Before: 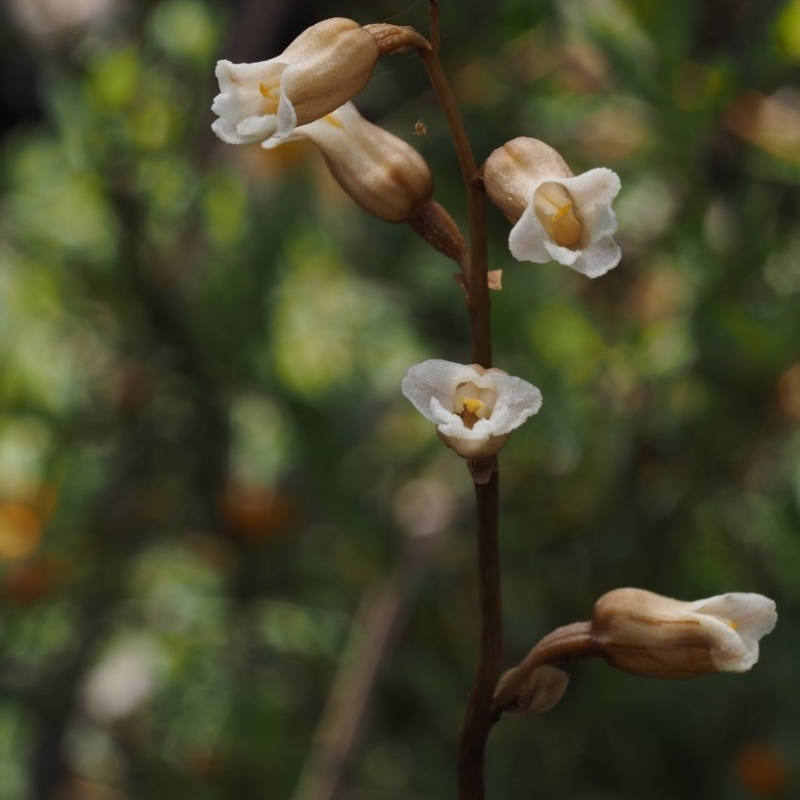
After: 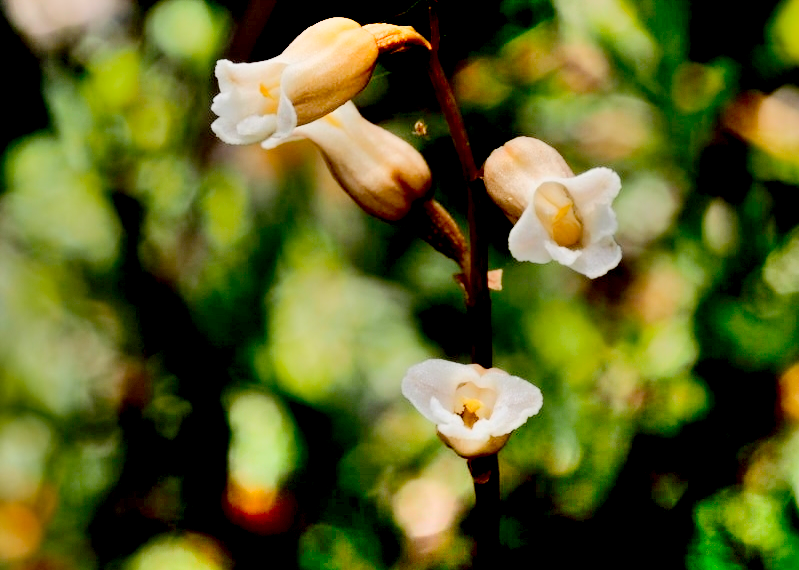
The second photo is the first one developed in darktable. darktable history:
crop: right 0.001%, bottom 28.69%
exposure: black level correction 0.026, exposure 0.18 EV, compensate highlight preservation false
shadows and highlights: shadows 76.14, highlights -24.41, soften with gaussian
